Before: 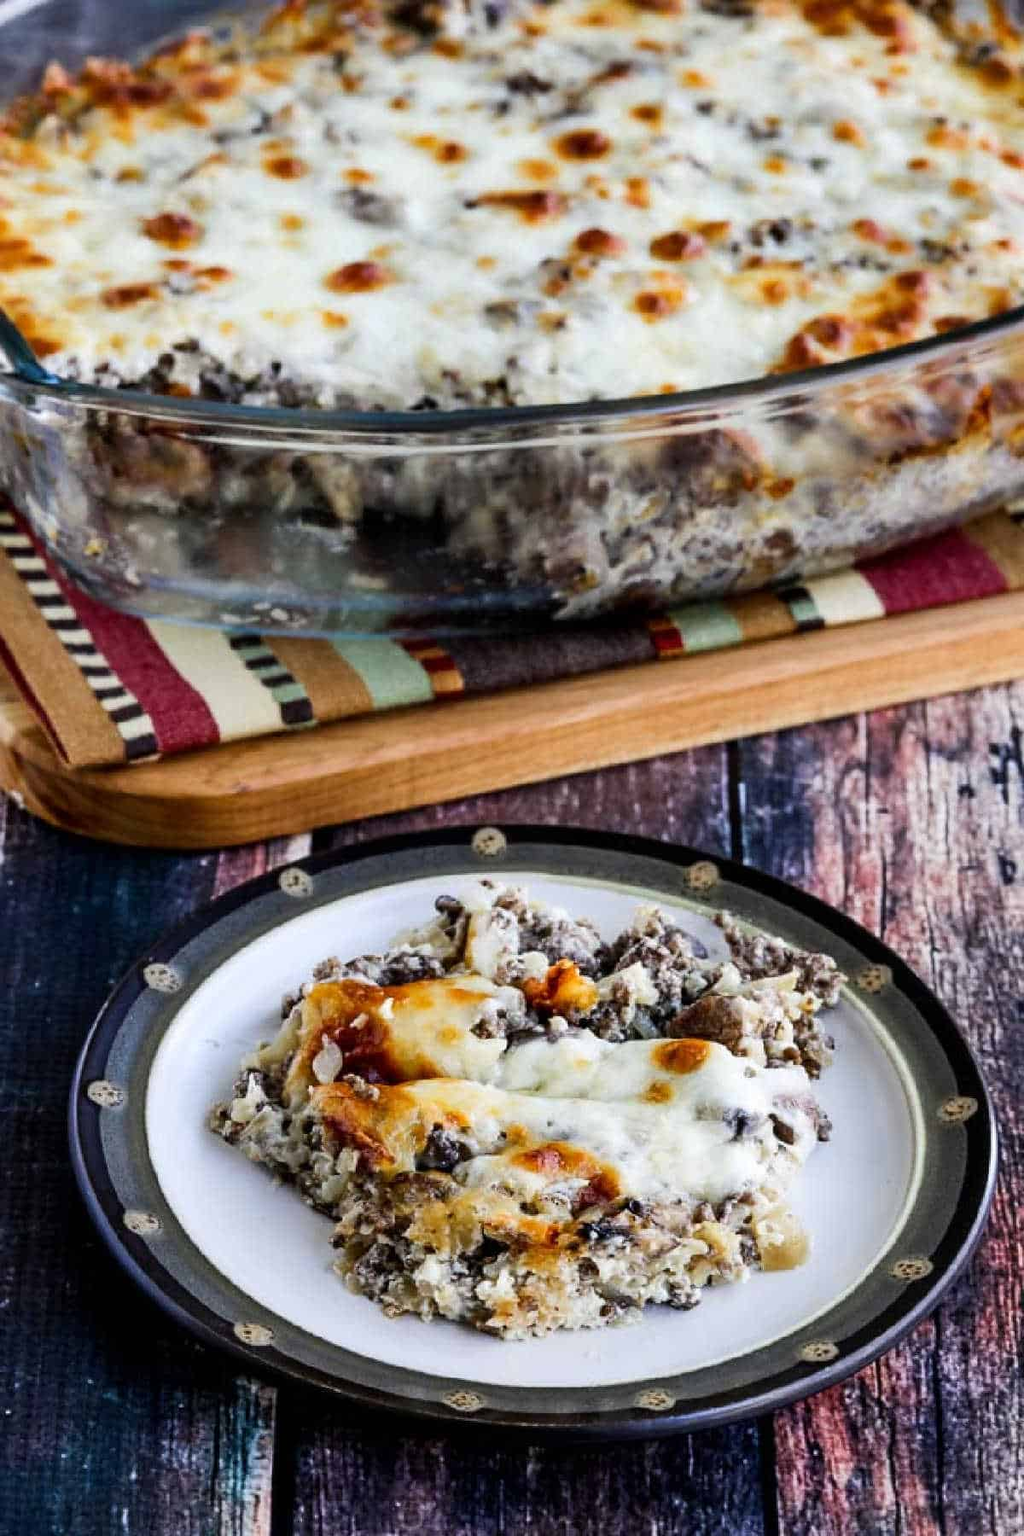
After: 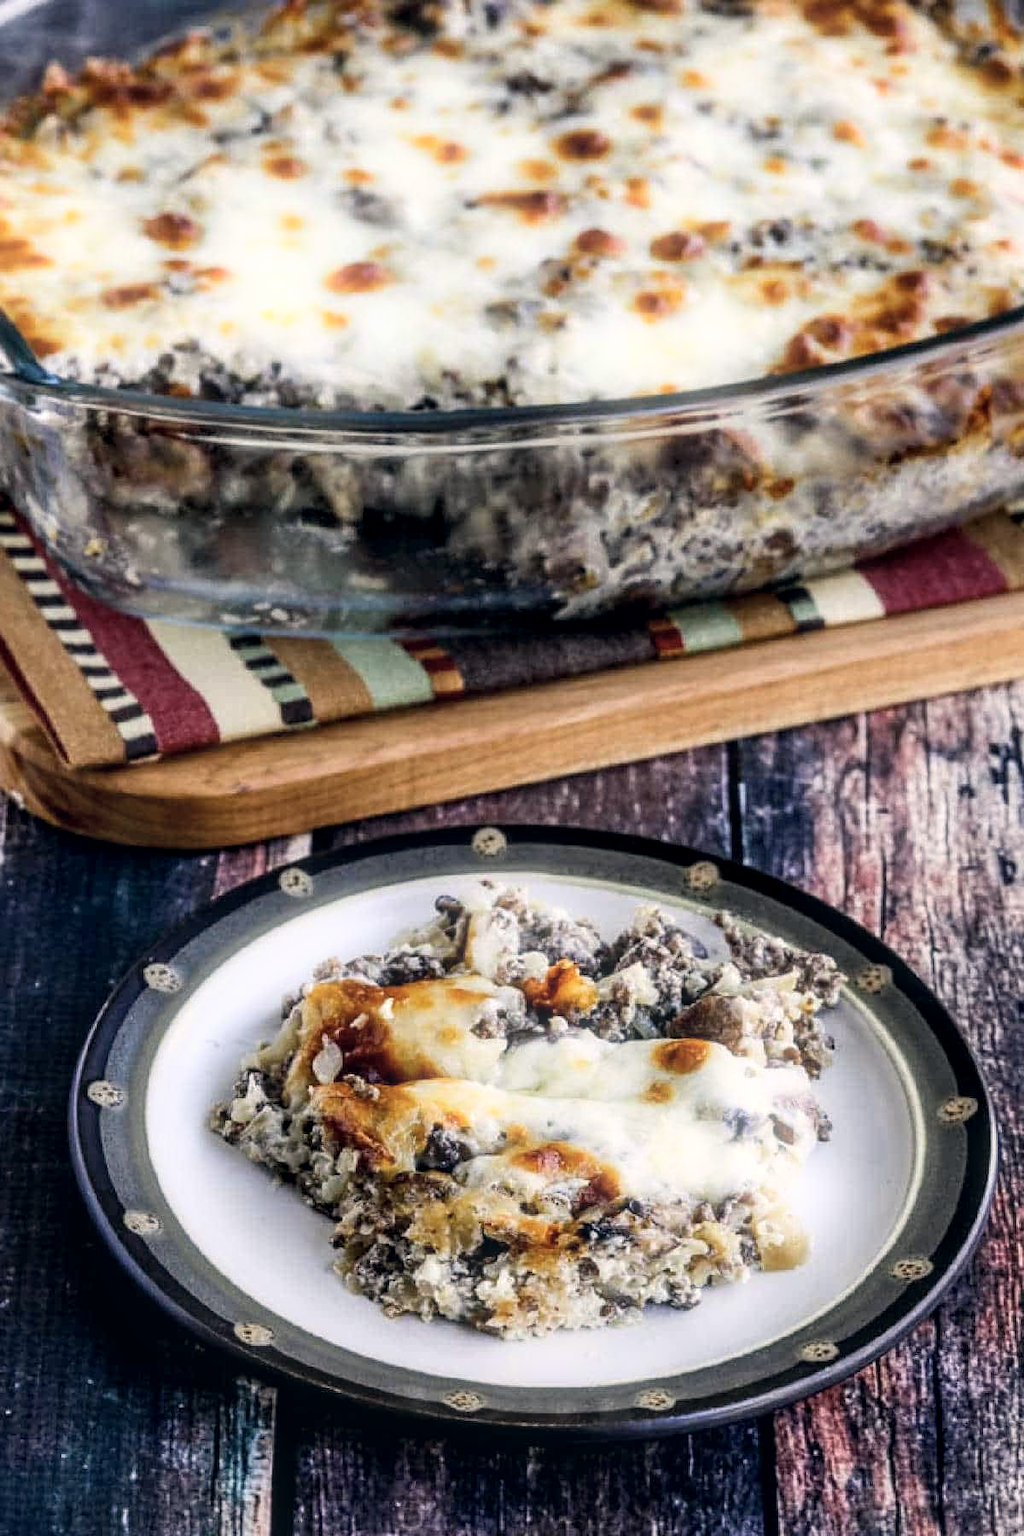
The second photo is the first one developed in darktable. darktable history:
bloom: size 5%, threshold 95%, strength 15%
color correction: highlights a* 2.75, highlights b* 5, shadows a* -2.04, shadows b* -4.84, saturation 0.8
local contrast: on, module defaults
